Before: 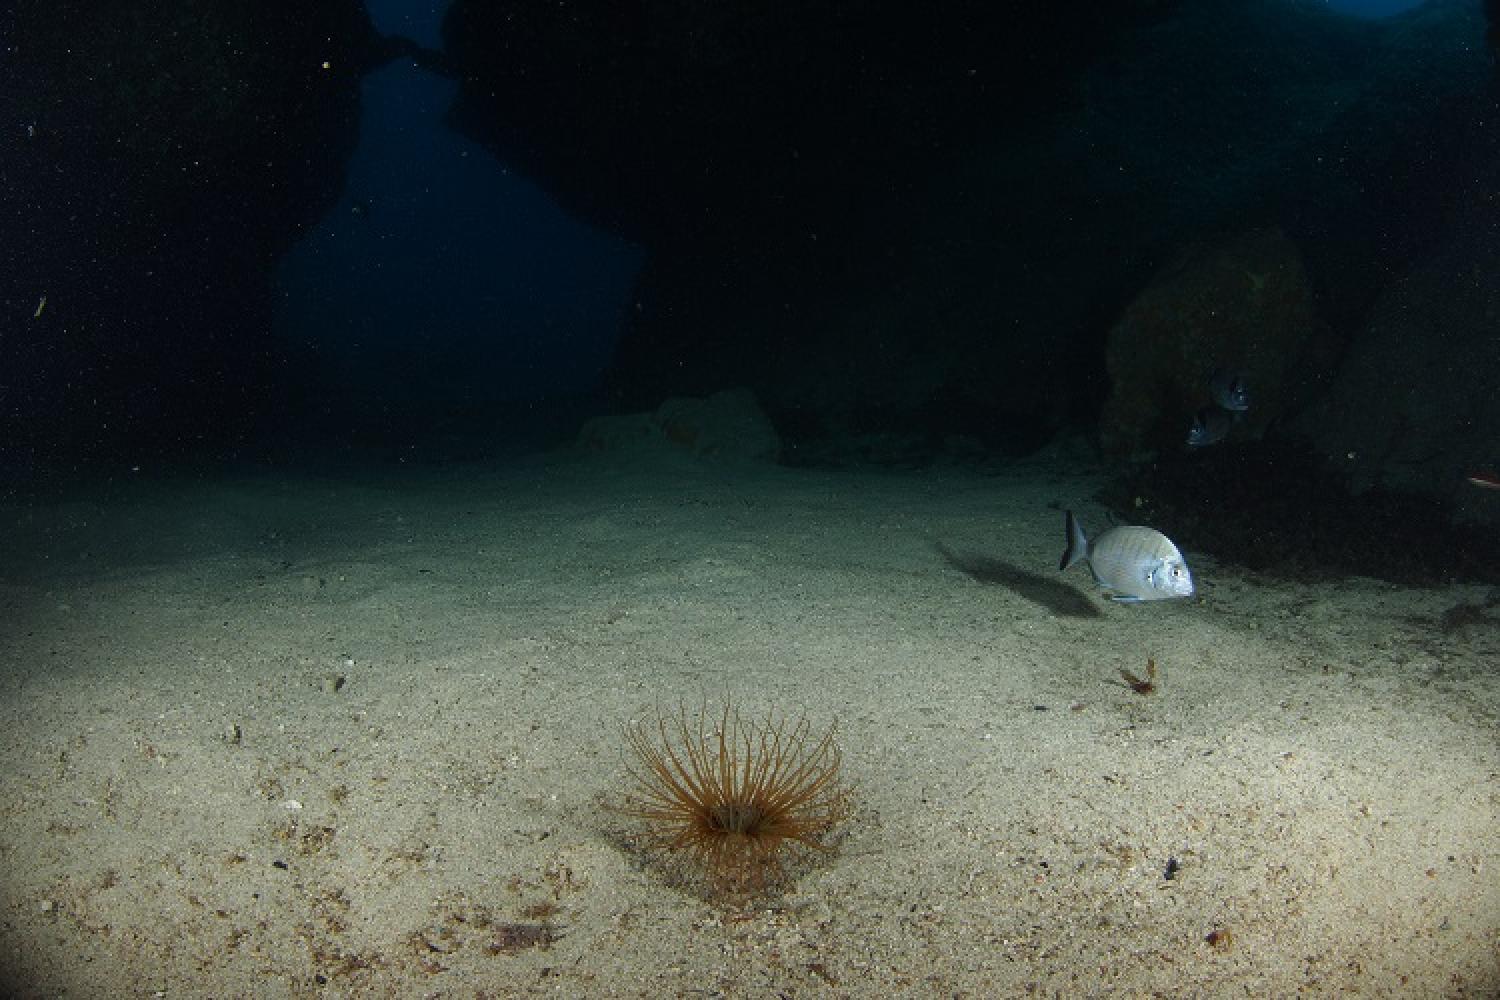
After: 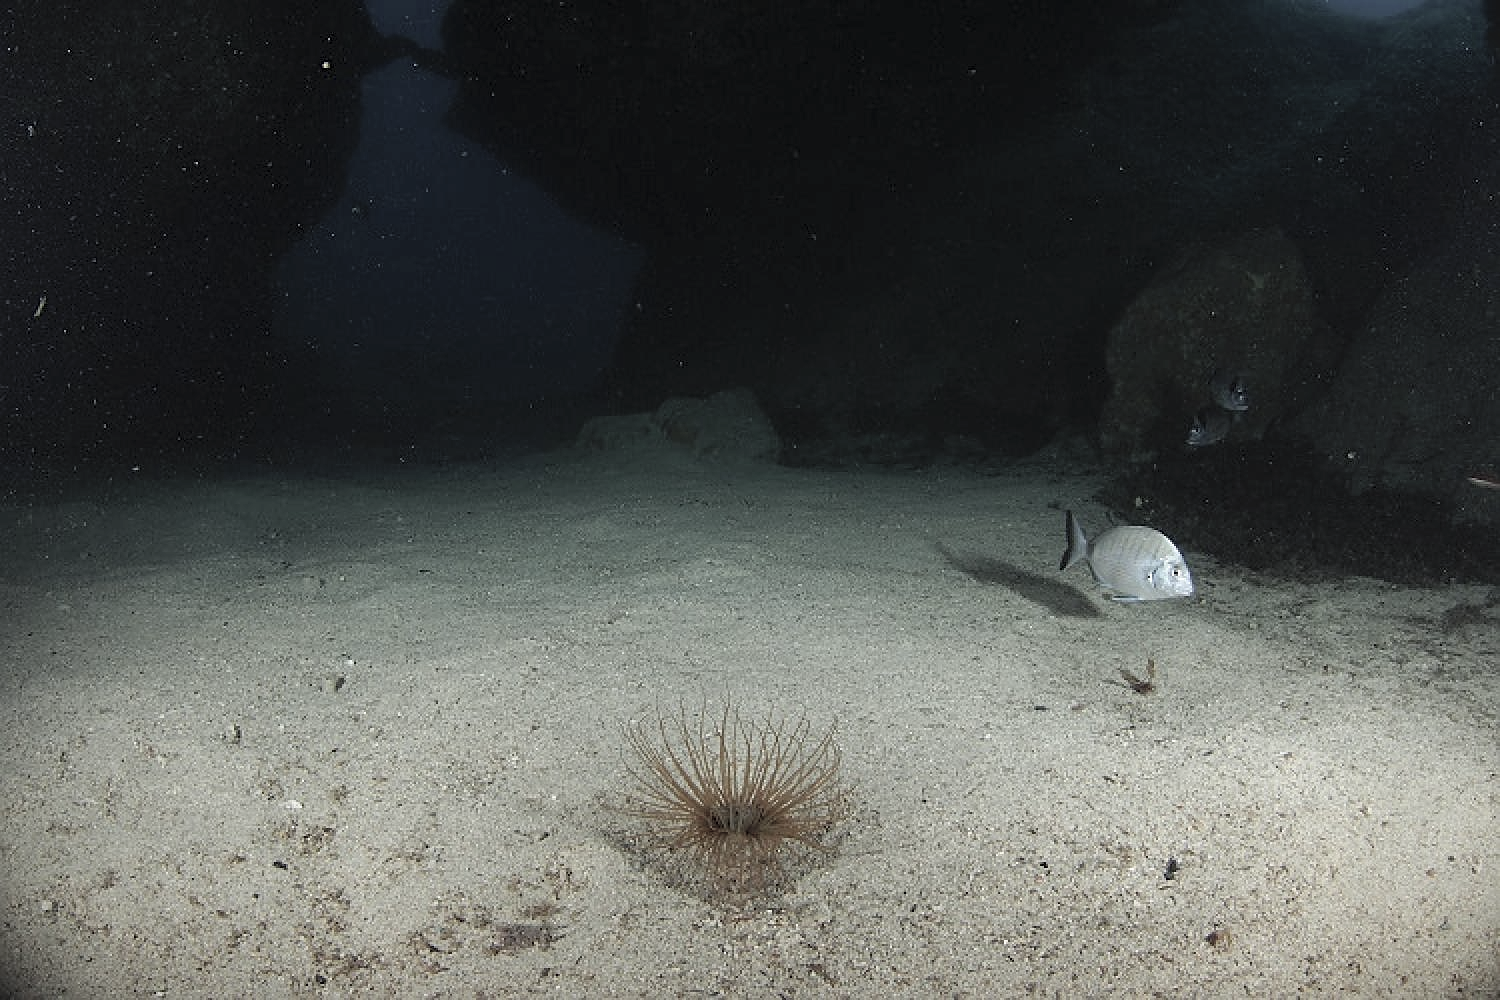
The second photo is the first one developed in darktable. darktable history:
sharpen: radius 1.967
contrast brightness saturation: brightness 0.18, saturation -0.5
